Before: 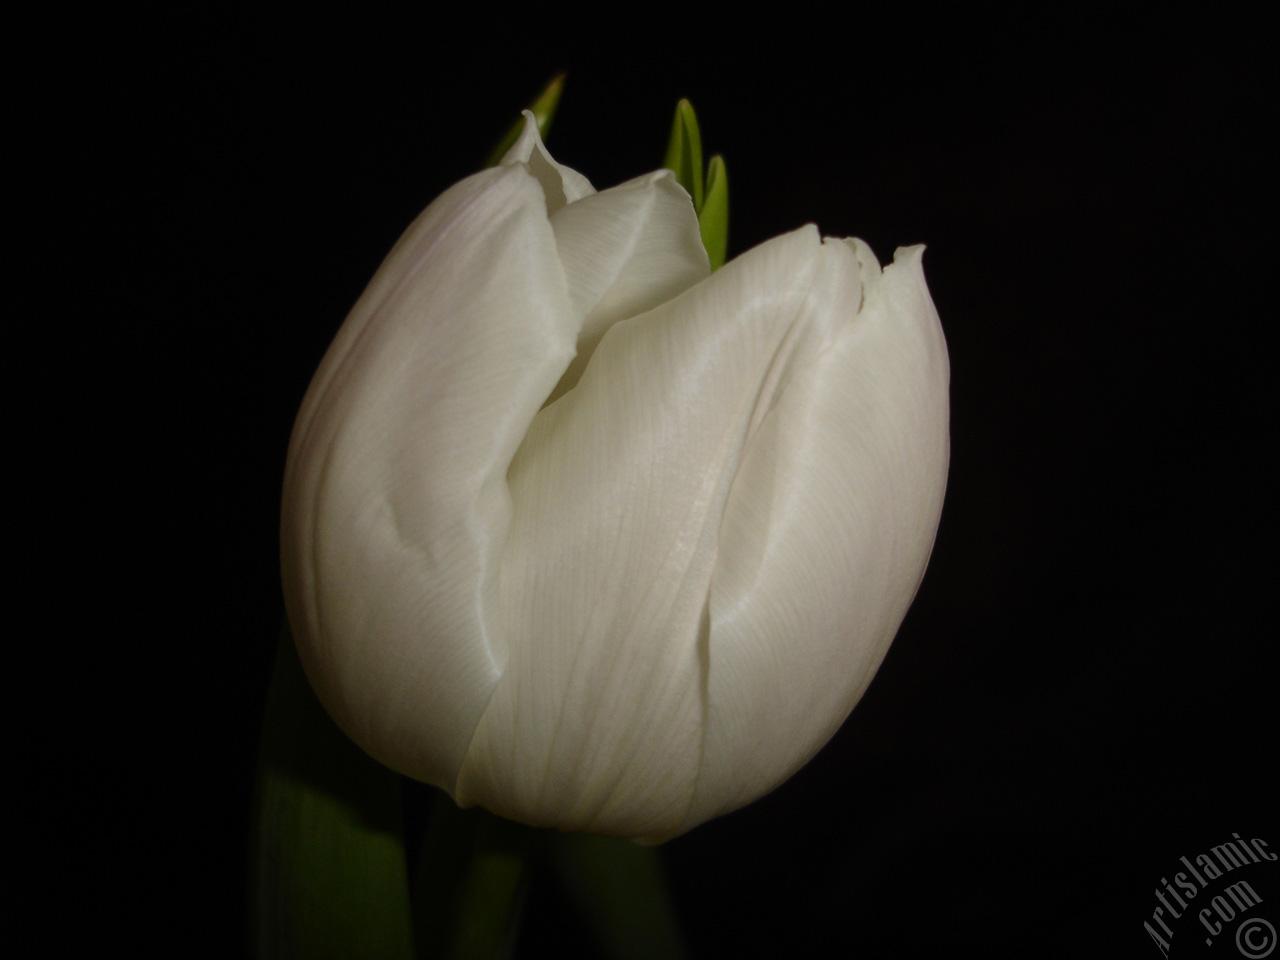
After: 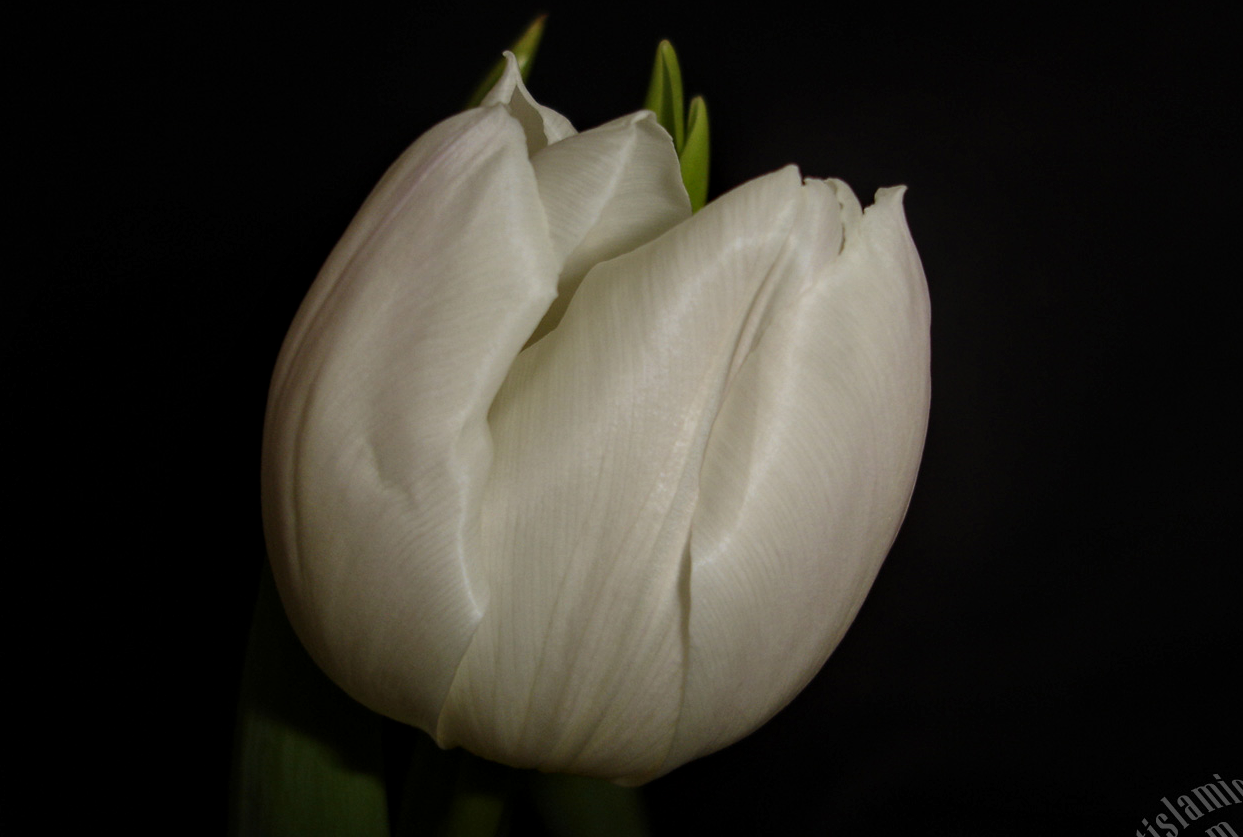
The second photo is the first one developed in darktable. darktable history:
crop: left 1.507%, top 6.147%, right 1.379%, bottom 6.637%
local contrast: on, module defaults
